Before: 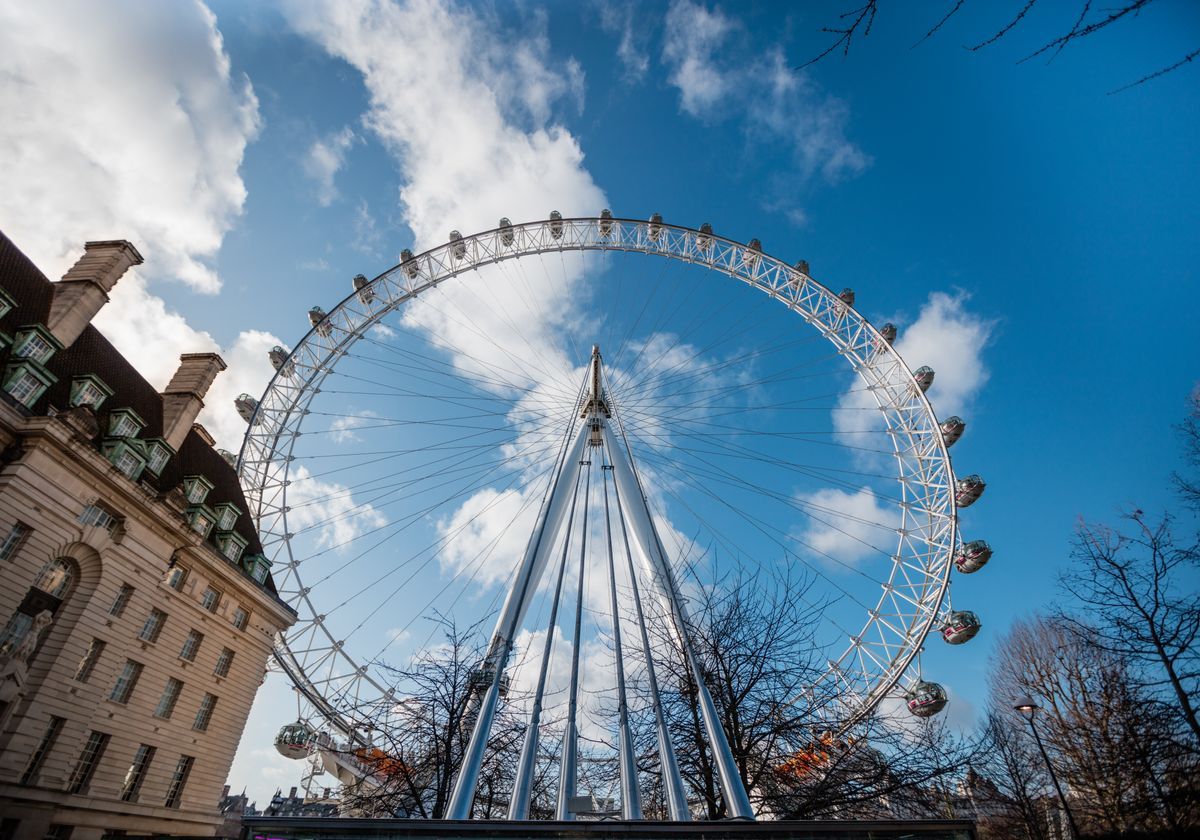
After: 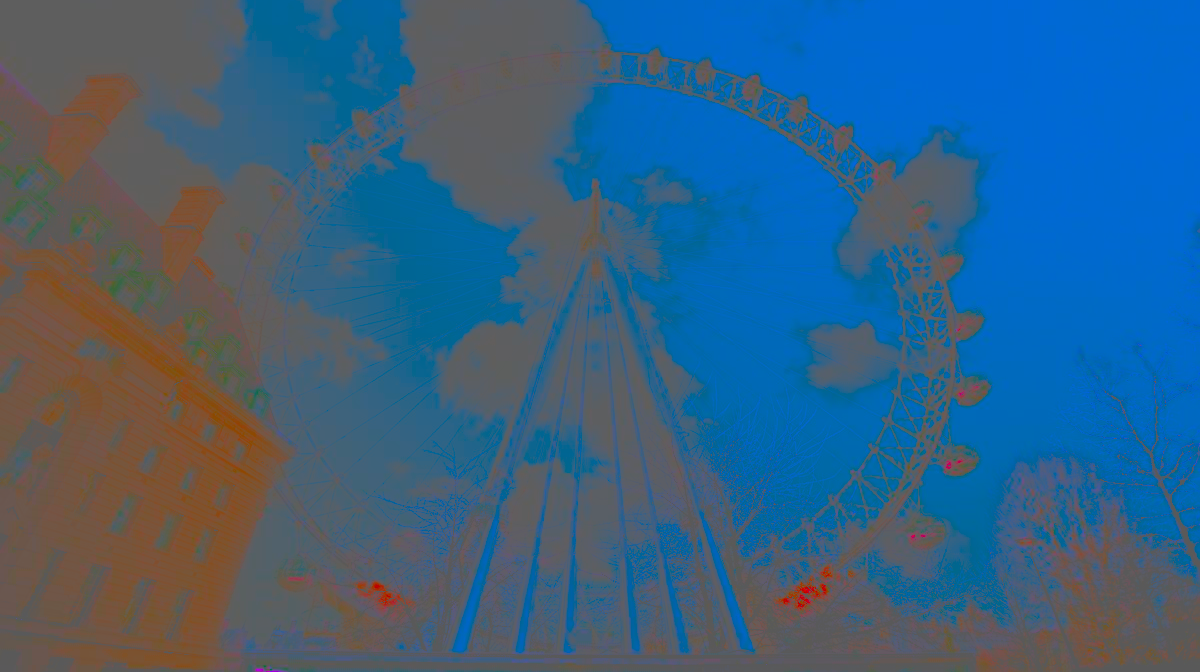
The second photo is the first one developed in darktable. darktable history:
crop and rotate: top 19.964%
filmic rgb: black relative exposure -7.65 EV, white relative exposure 4.56 EV, threshold 3 EV, hardness 3.61, enable highlight reconstruction true
exposure: exposure 1.271 EV, compensate exposure bias true, compensate highlight preservation false
contrast brightness saturation: contrast -0.979, brightness -0.178, saturation 0.736
sharpen: on, module defaults
